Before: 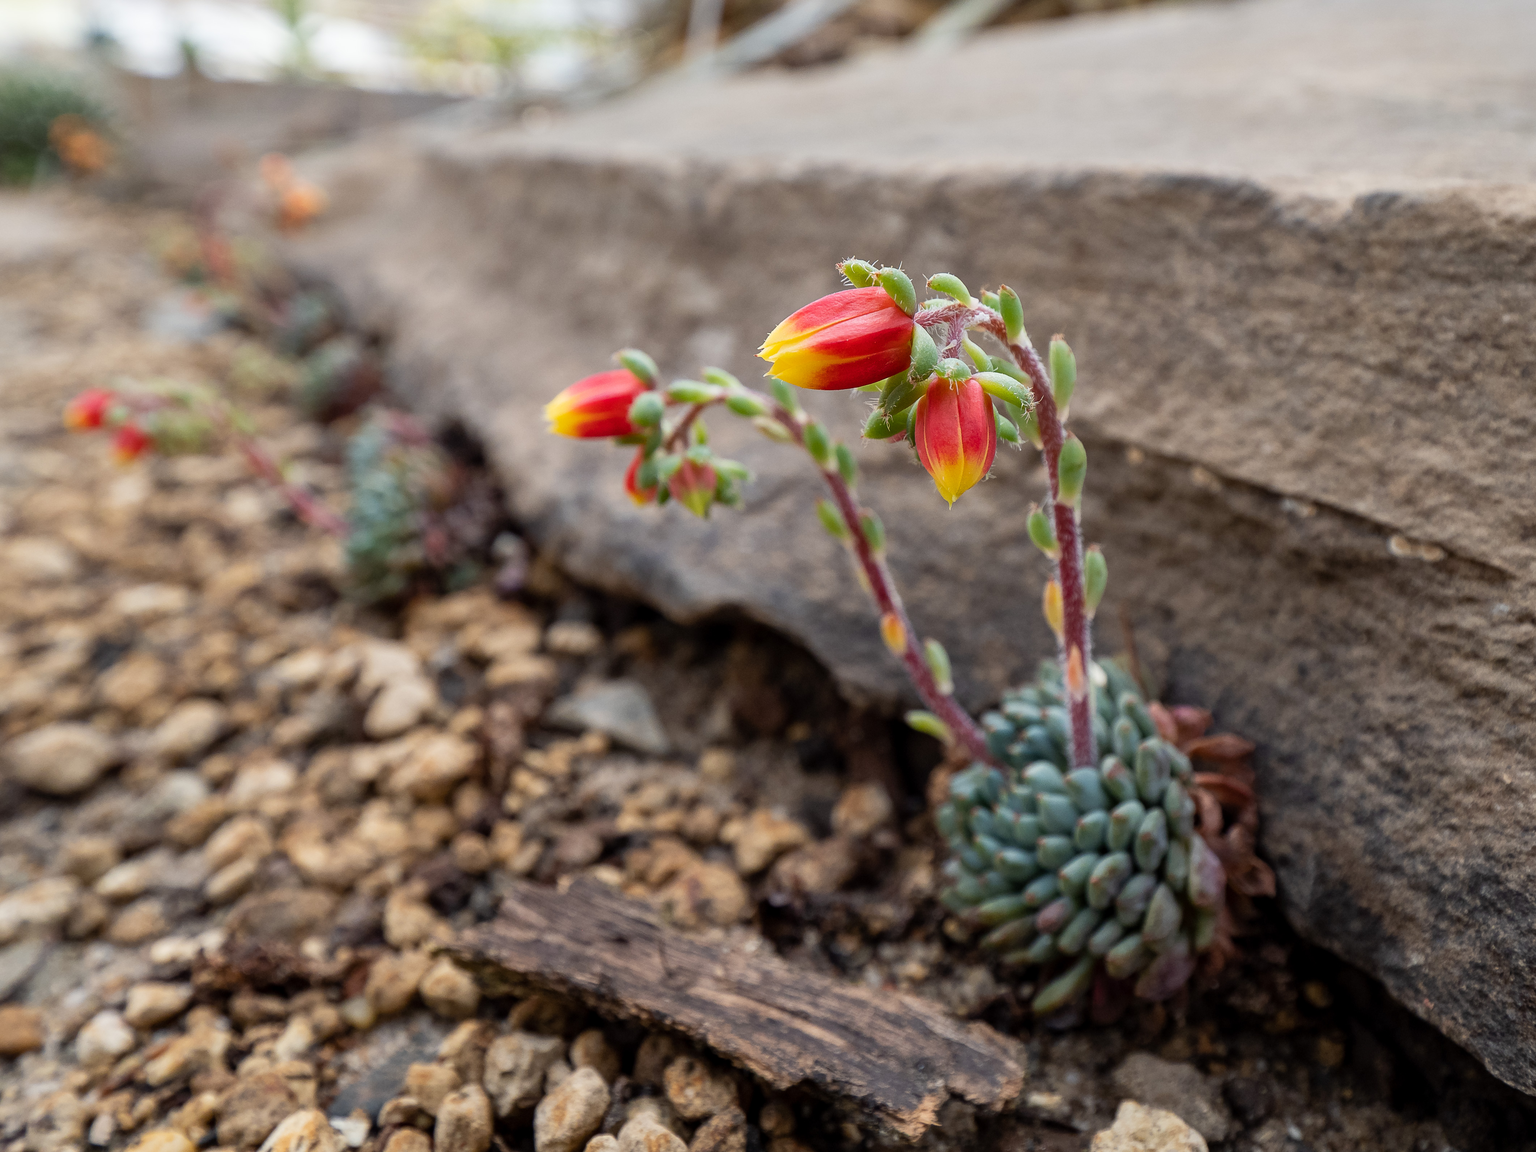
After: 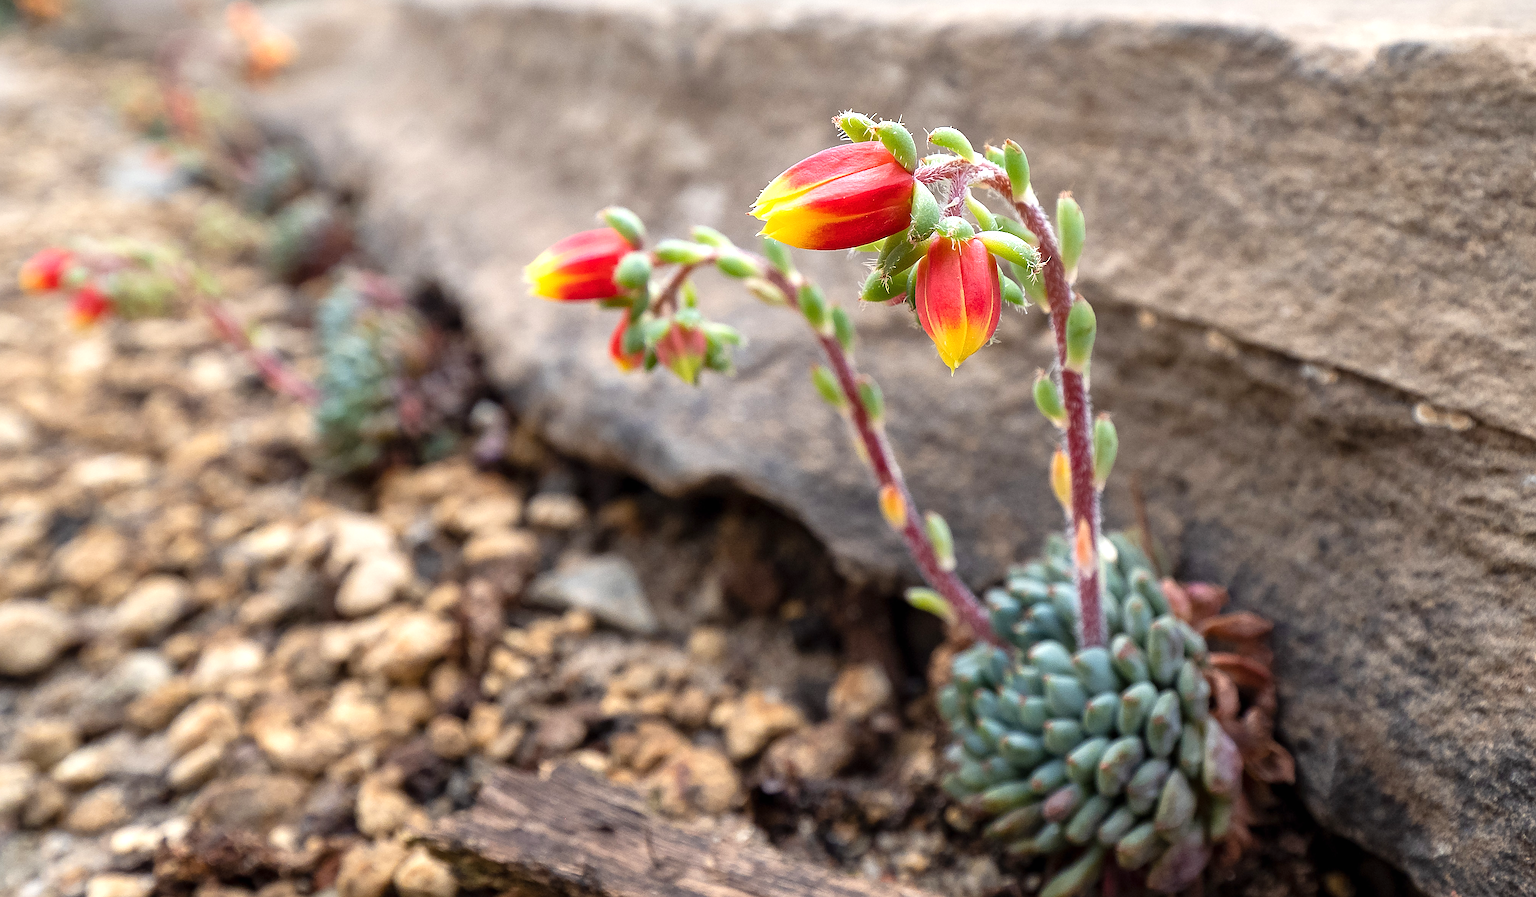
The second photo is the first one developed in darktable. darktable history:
crop and rotate: left 2.991%, top 13.302%, right 1.981%, bottom 12.636%
exposure: black level correction 0, exposure 0.7 EV, compensate exposure bias true, compensate highlight preservation false
sharpen: on, module defaults
